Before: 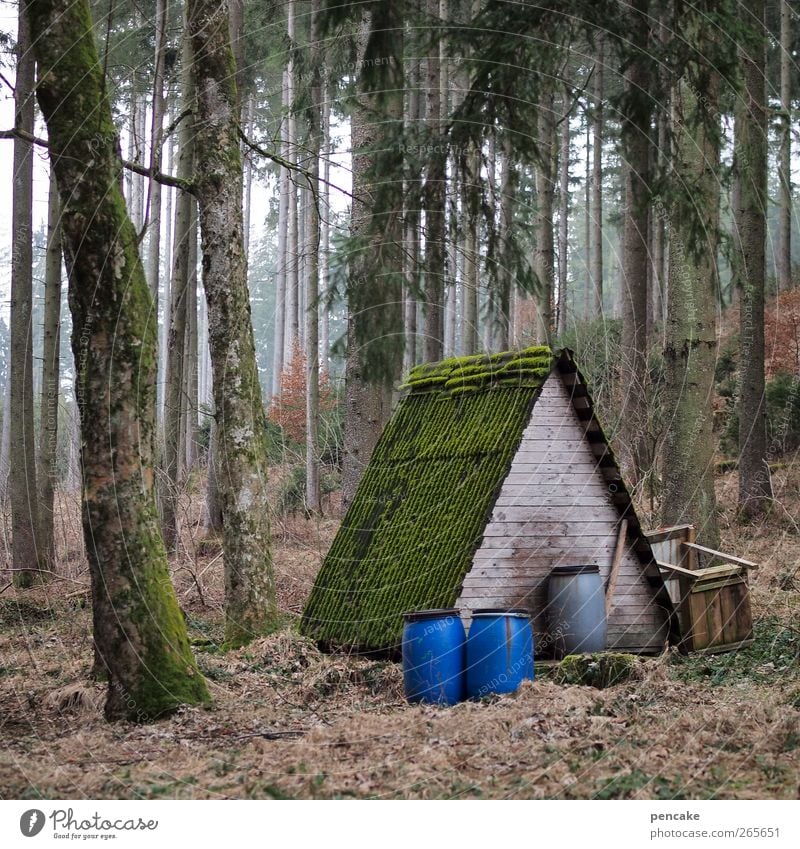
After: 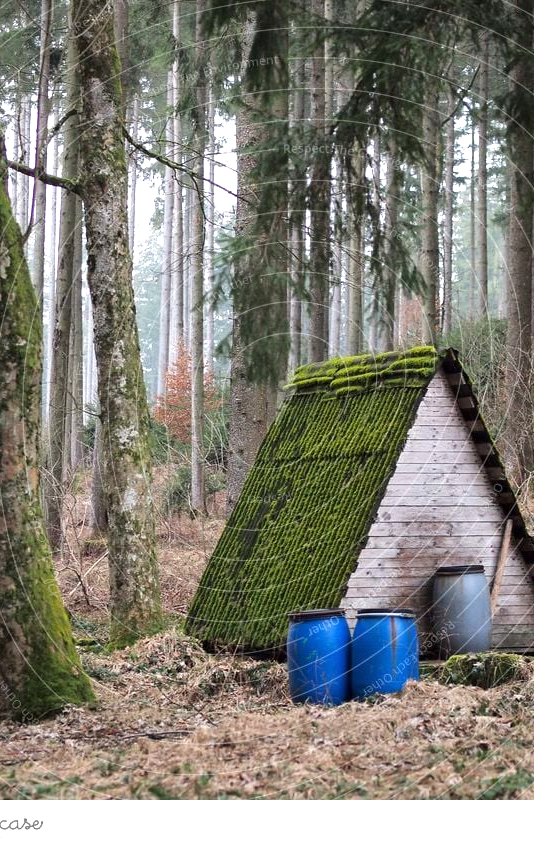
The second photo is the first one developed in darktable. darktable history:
crop and rotate: left 14.476%, right 18.766%
exposure: exposure 0.583 EV, compensate highlight preservation false
